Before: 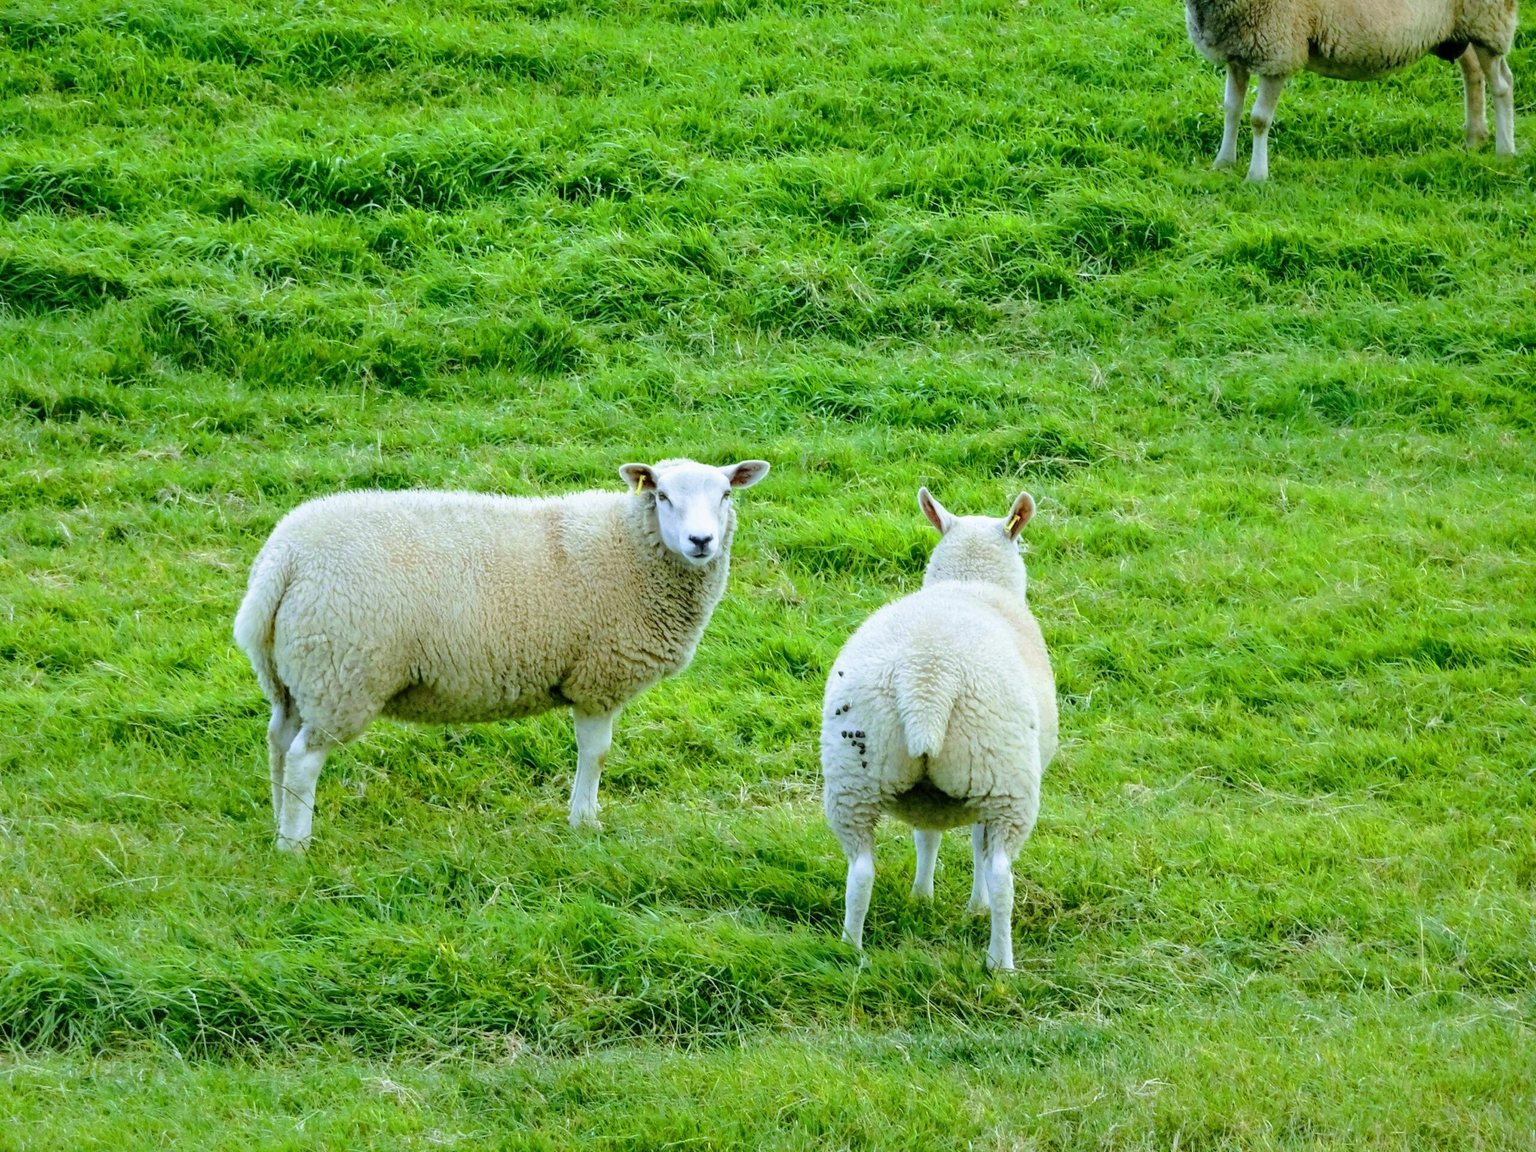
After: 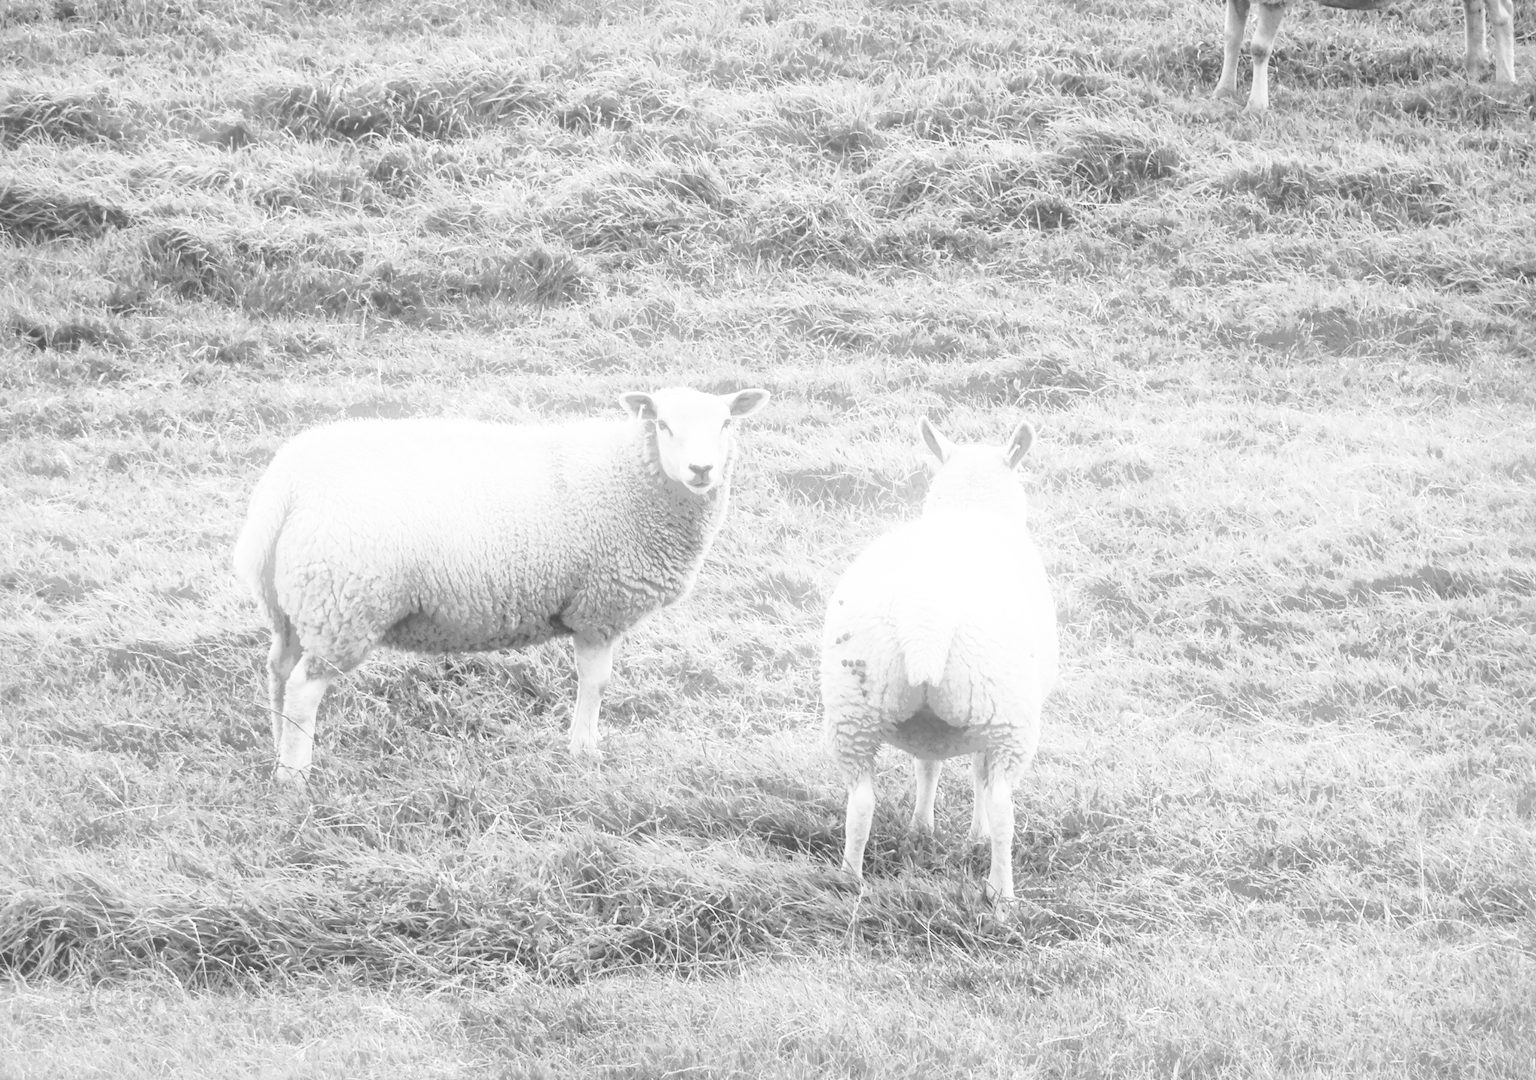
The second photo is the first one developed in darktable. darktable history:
shadows and highlights: shadows 25, highlights -70
contrast brightness saturation: contrast 0.53, brightness 0.47, saturation -1
bloom: on, module defaults
crop and rotate: top 6.25%
